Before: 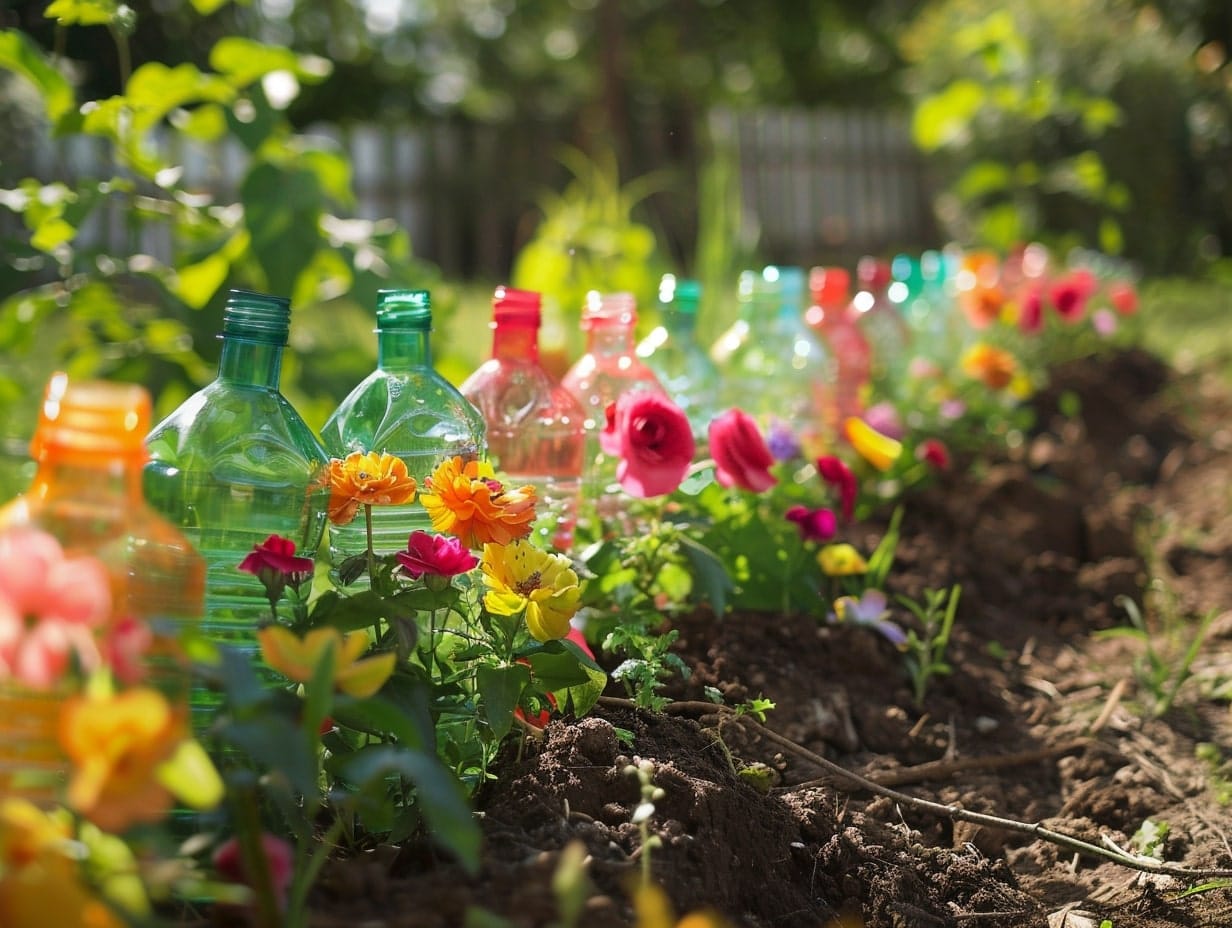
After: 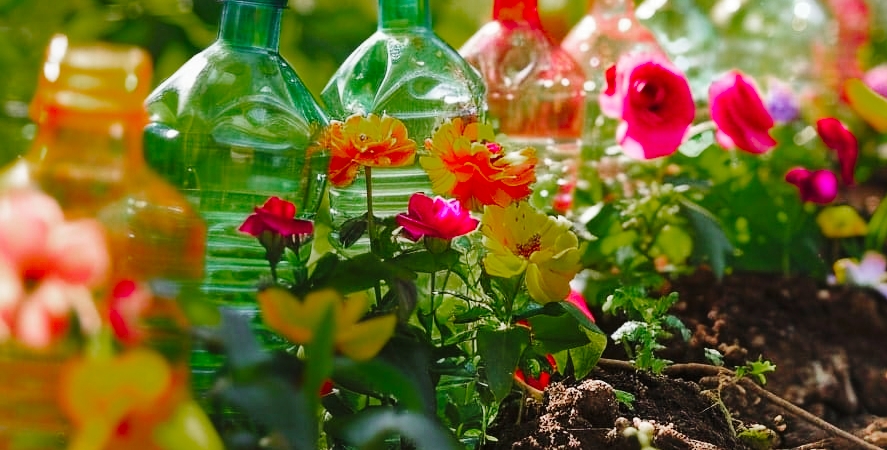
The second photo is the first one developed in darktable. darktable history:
color zones: curves: ch0 [(0, 0.48) (0.209, 0.398) (0.305, 0.332) (0.429, 0.493) (0.571, 0.5) (0.714, 0.5) (0.857, 0.5) (1, 0.48)]; ch1 [(0, 0.633) (0.143, 0.586) (0.286, 0.489) (0.429, 0.448) (0.571, 0.31) (0.714, 0.335) (0.857, 0.492) (1, 0.633)]; ch2 [(0, 0.448) (0.143, 0.498) (0.286, 0.5) (0.429, 0.5) (0.571, 0.5) (0.714, 0.5) (0.857, 0.5) (1, 0.448)]
shadows and highlights: shadows 52.42, soften with gaussian
base curve: curves: ch0 [(0, 0) (0.036, 0.025) (0.121, 0.166) (0.206, 0.329) (0.605, 0.79) (1, 1)], preserve colors none
crop: top 36.498%, right 27.964%, bottom 14.995%
